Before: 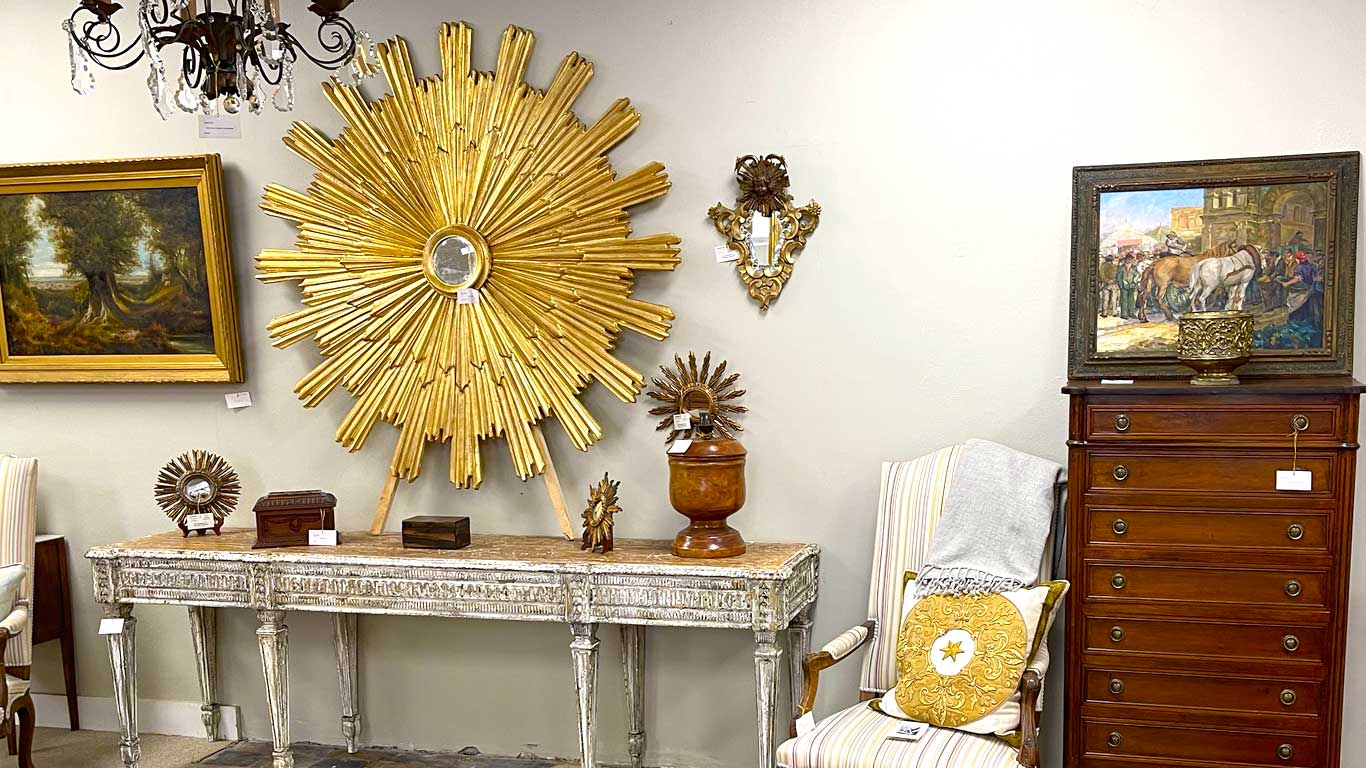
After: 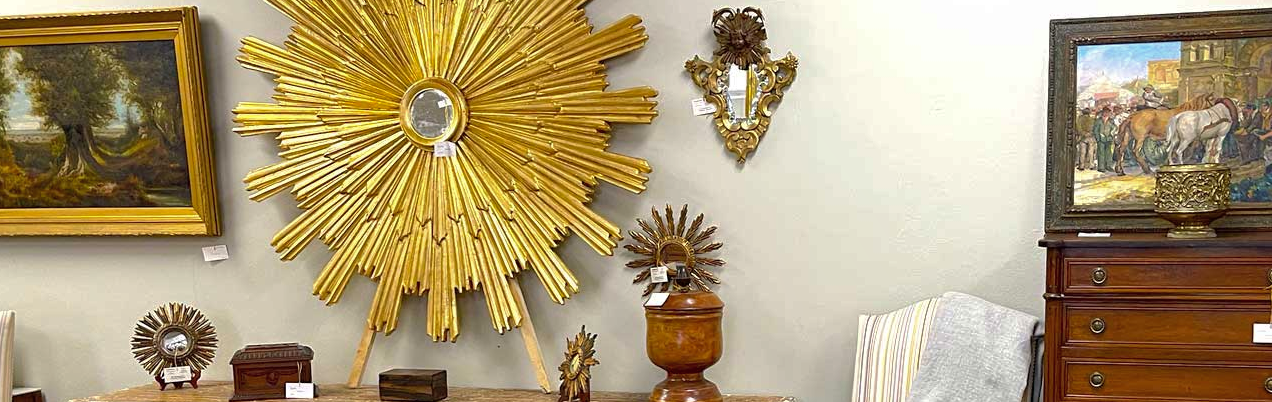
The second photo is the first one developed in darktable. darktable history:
crop: left 1.744%, top 19.225%, right 5.069%, bottom 28.357%
shadows and highlights: shadows 30
